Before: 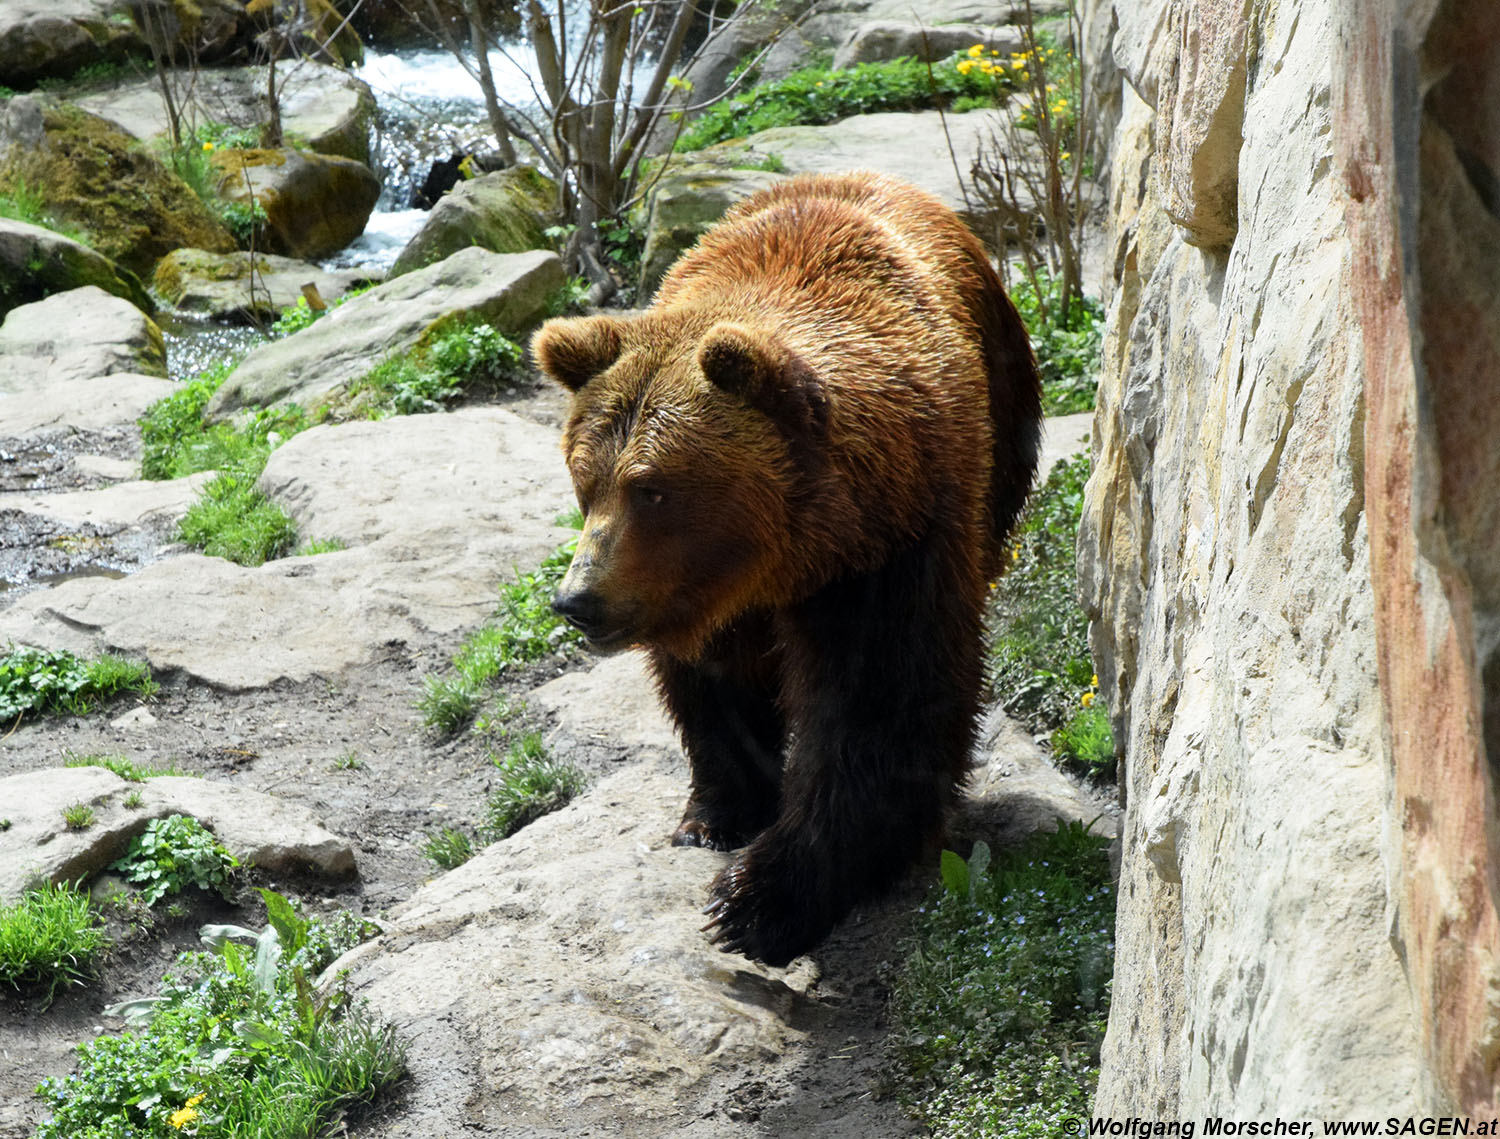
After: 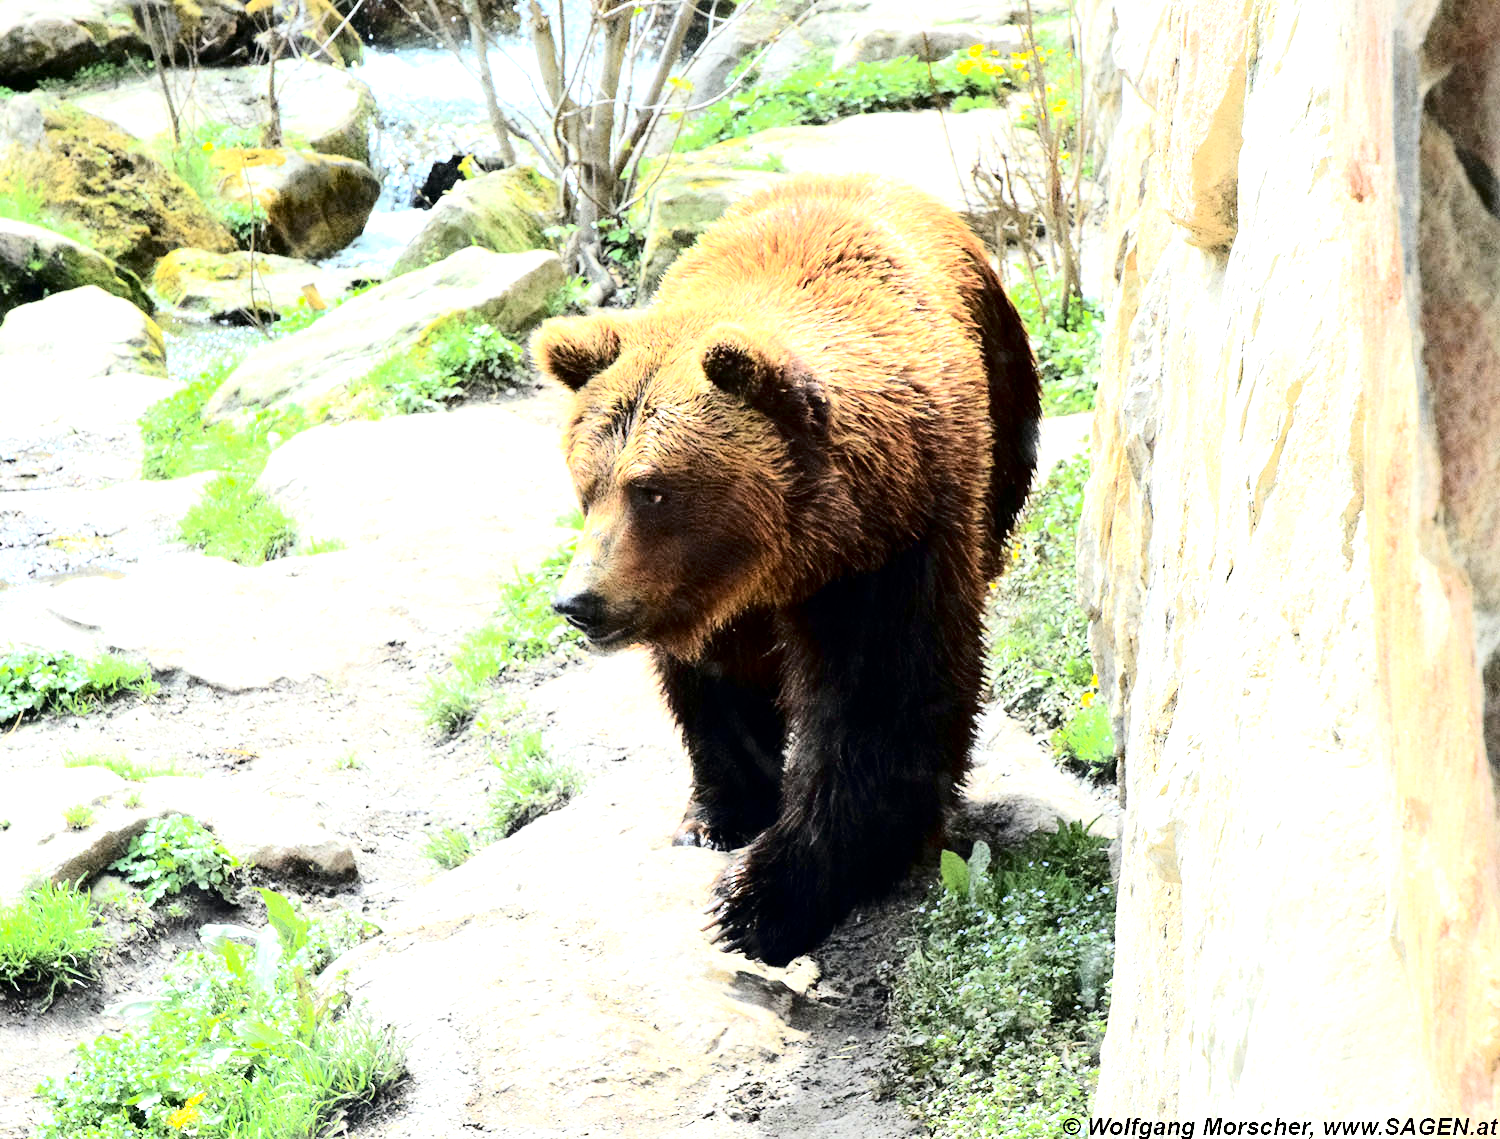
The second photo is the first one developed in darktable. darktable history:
tone curve: curves: ch0 [(0, 0) (0.004, 0) (0.133, 0.071) (0.325, 0.456) (0.832, 0.957) (1, 1)], color space Lab, independent channels, preserve colors none
exposure: black level correction 0, exposure 1.39 EV, compensate highlight preservation false
